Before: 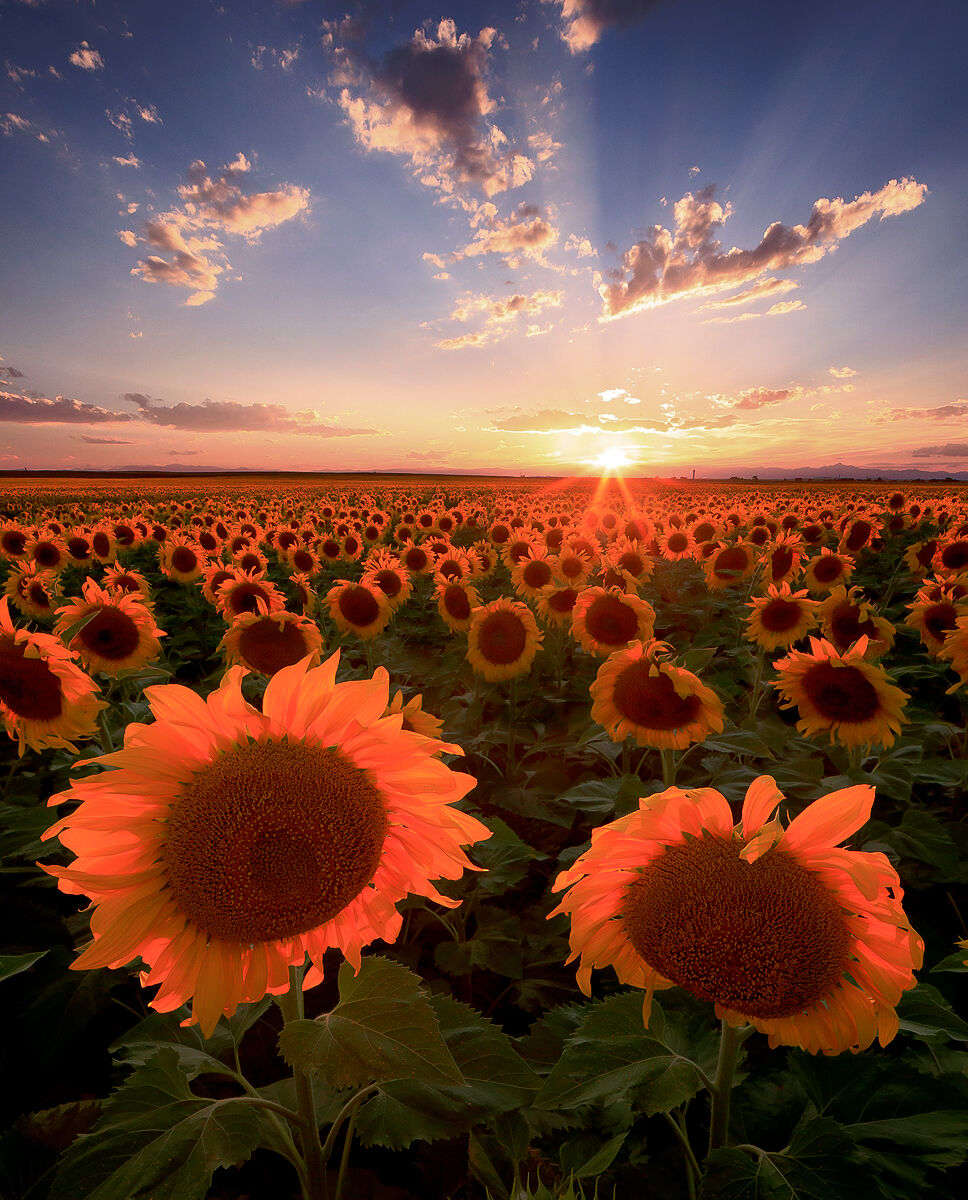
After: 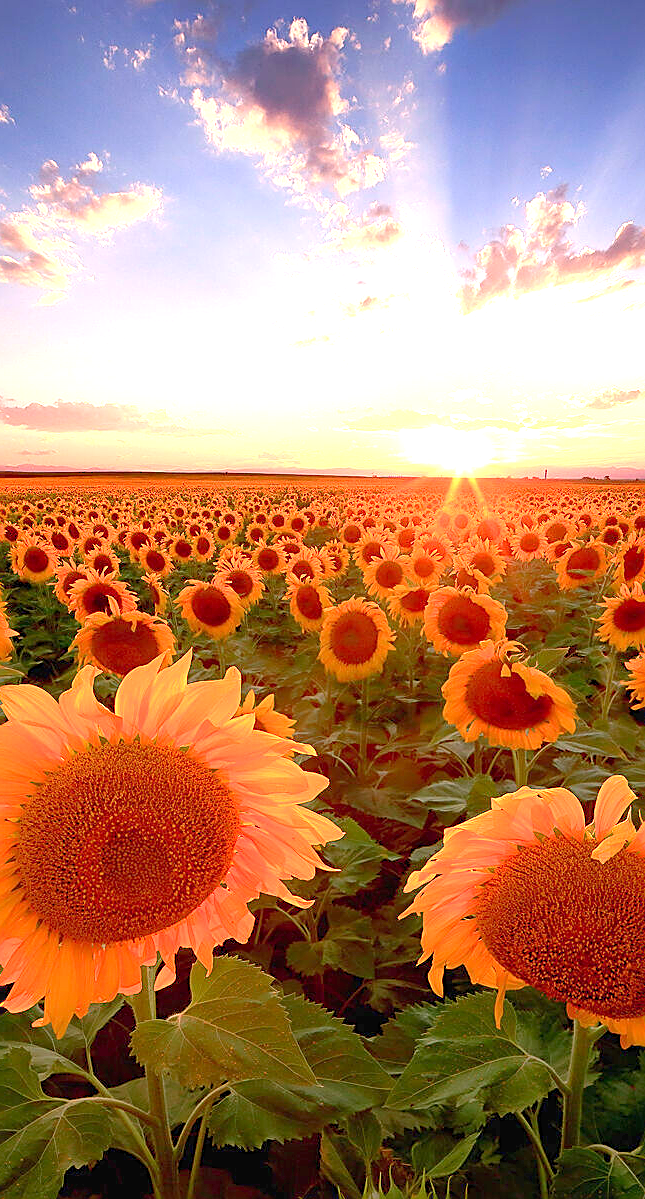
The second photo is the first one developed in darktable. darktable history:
crop and rotate: left 15.289%, right 18.003%
sharpen: on, module defaults
exposure: black level correction 0, exposure 1.441 EV, compensate highlight preservation false
levels: white 99.9%, levels [0, 0.445, 1]
